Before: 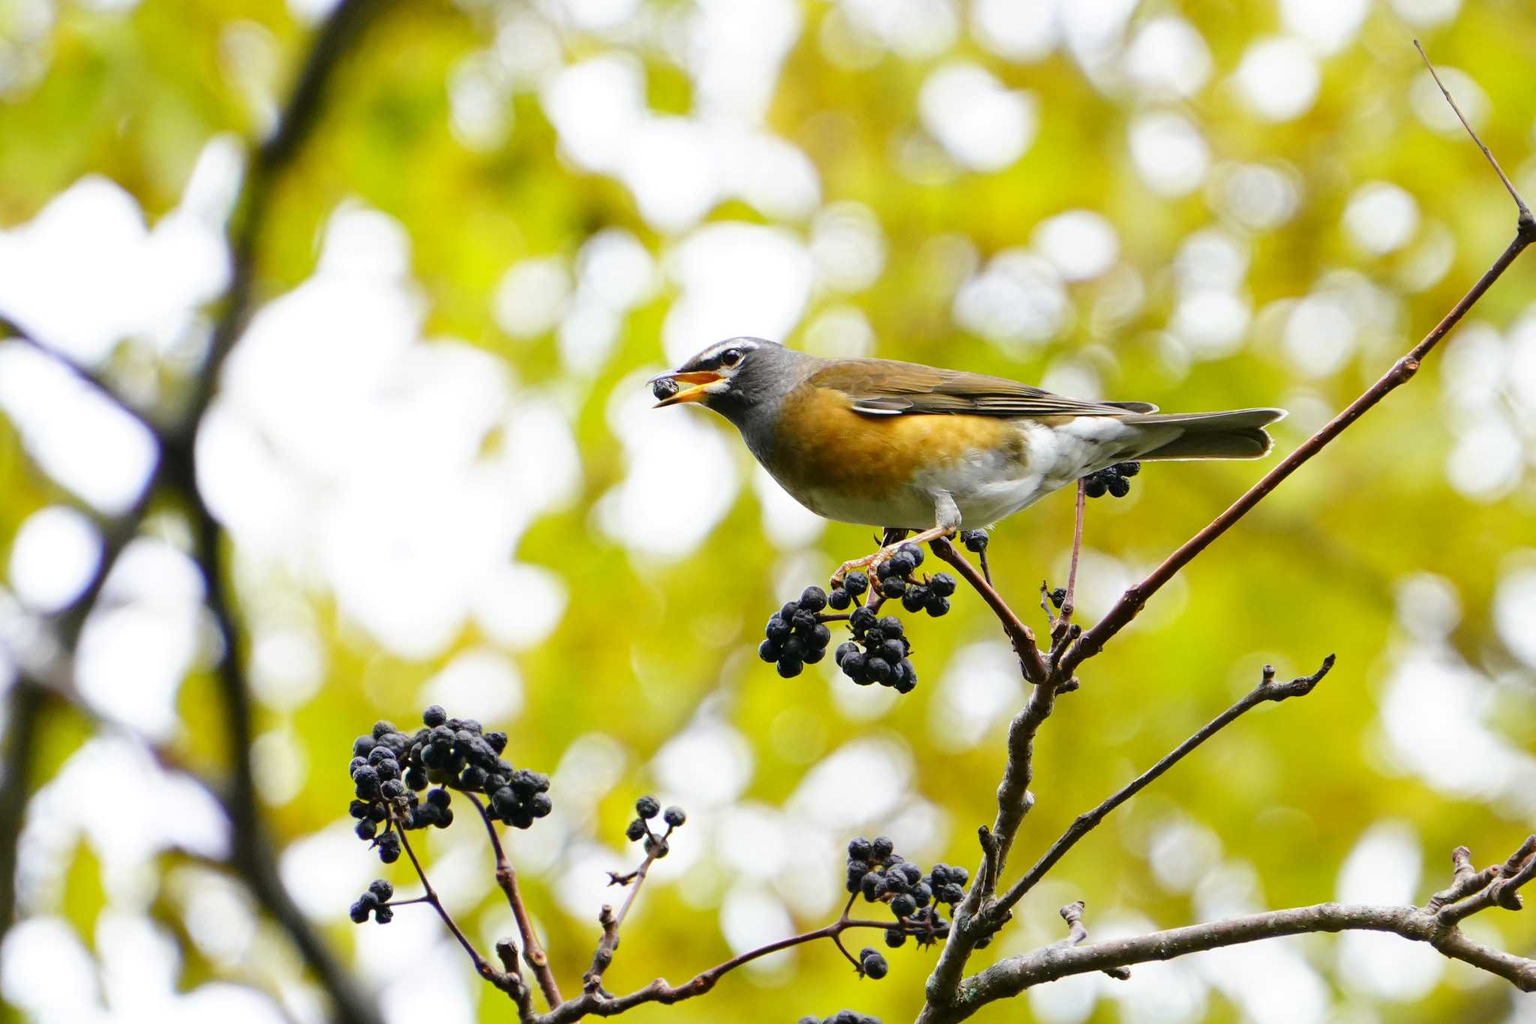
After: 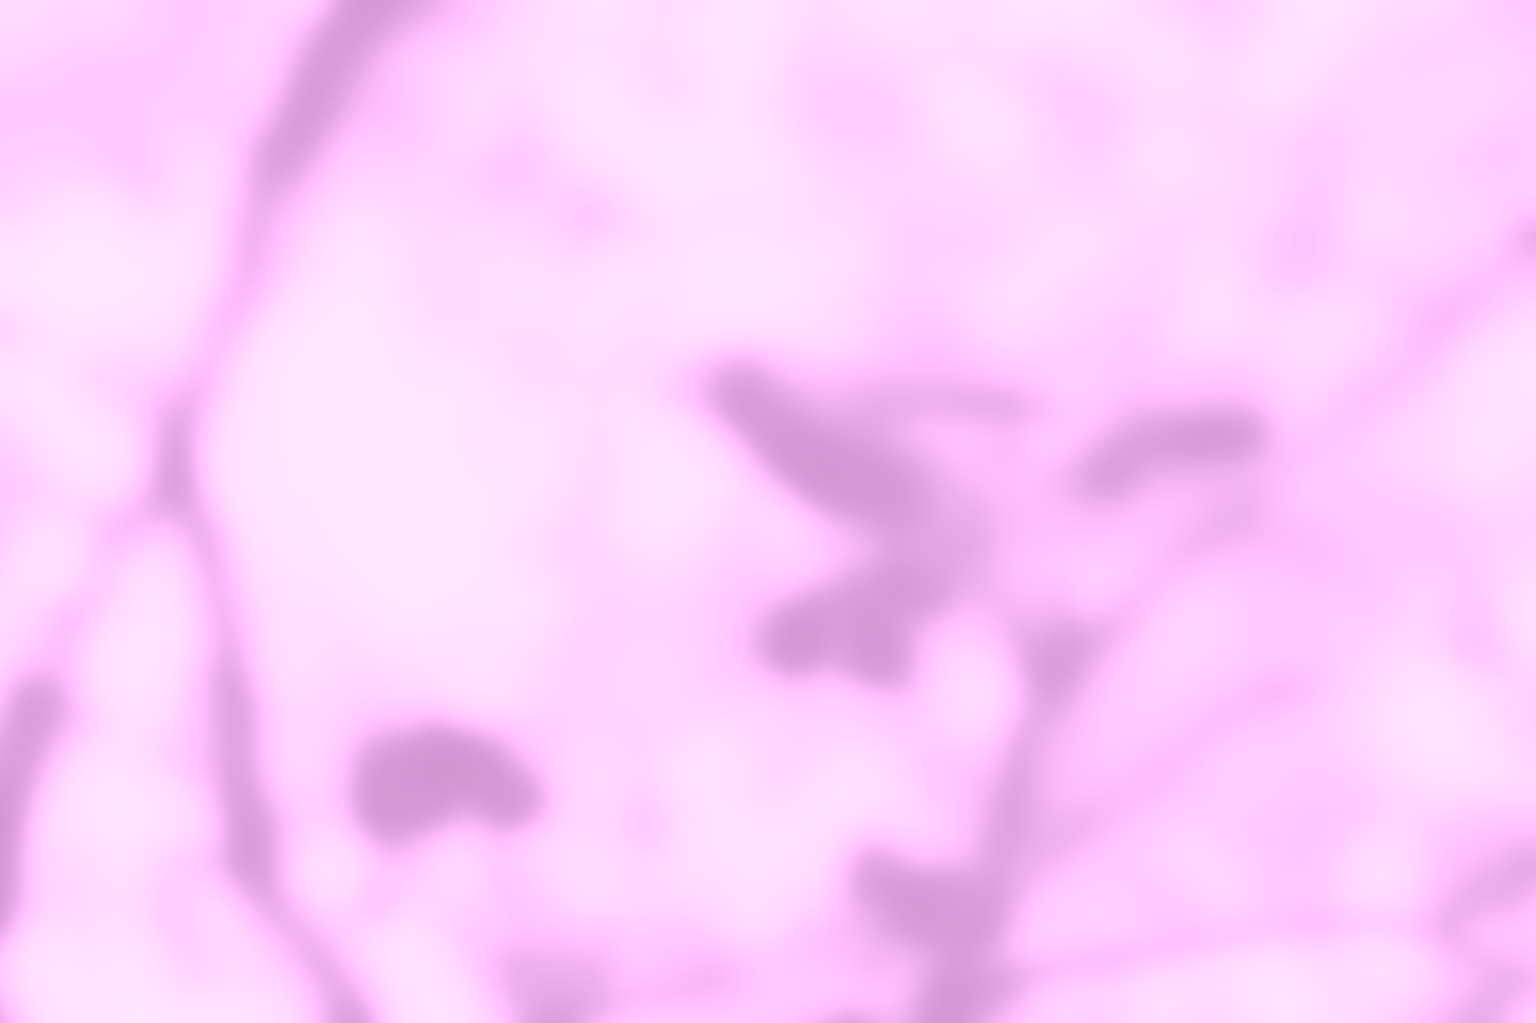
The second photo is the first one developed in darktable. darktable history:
colorize: hue 331.2°, saturation 75%, source mix 30.28%, lightness 70.52%, version 1
lowpass: radius 31.92, contrast 1.72, brightness -0.98, saturation 0.94
